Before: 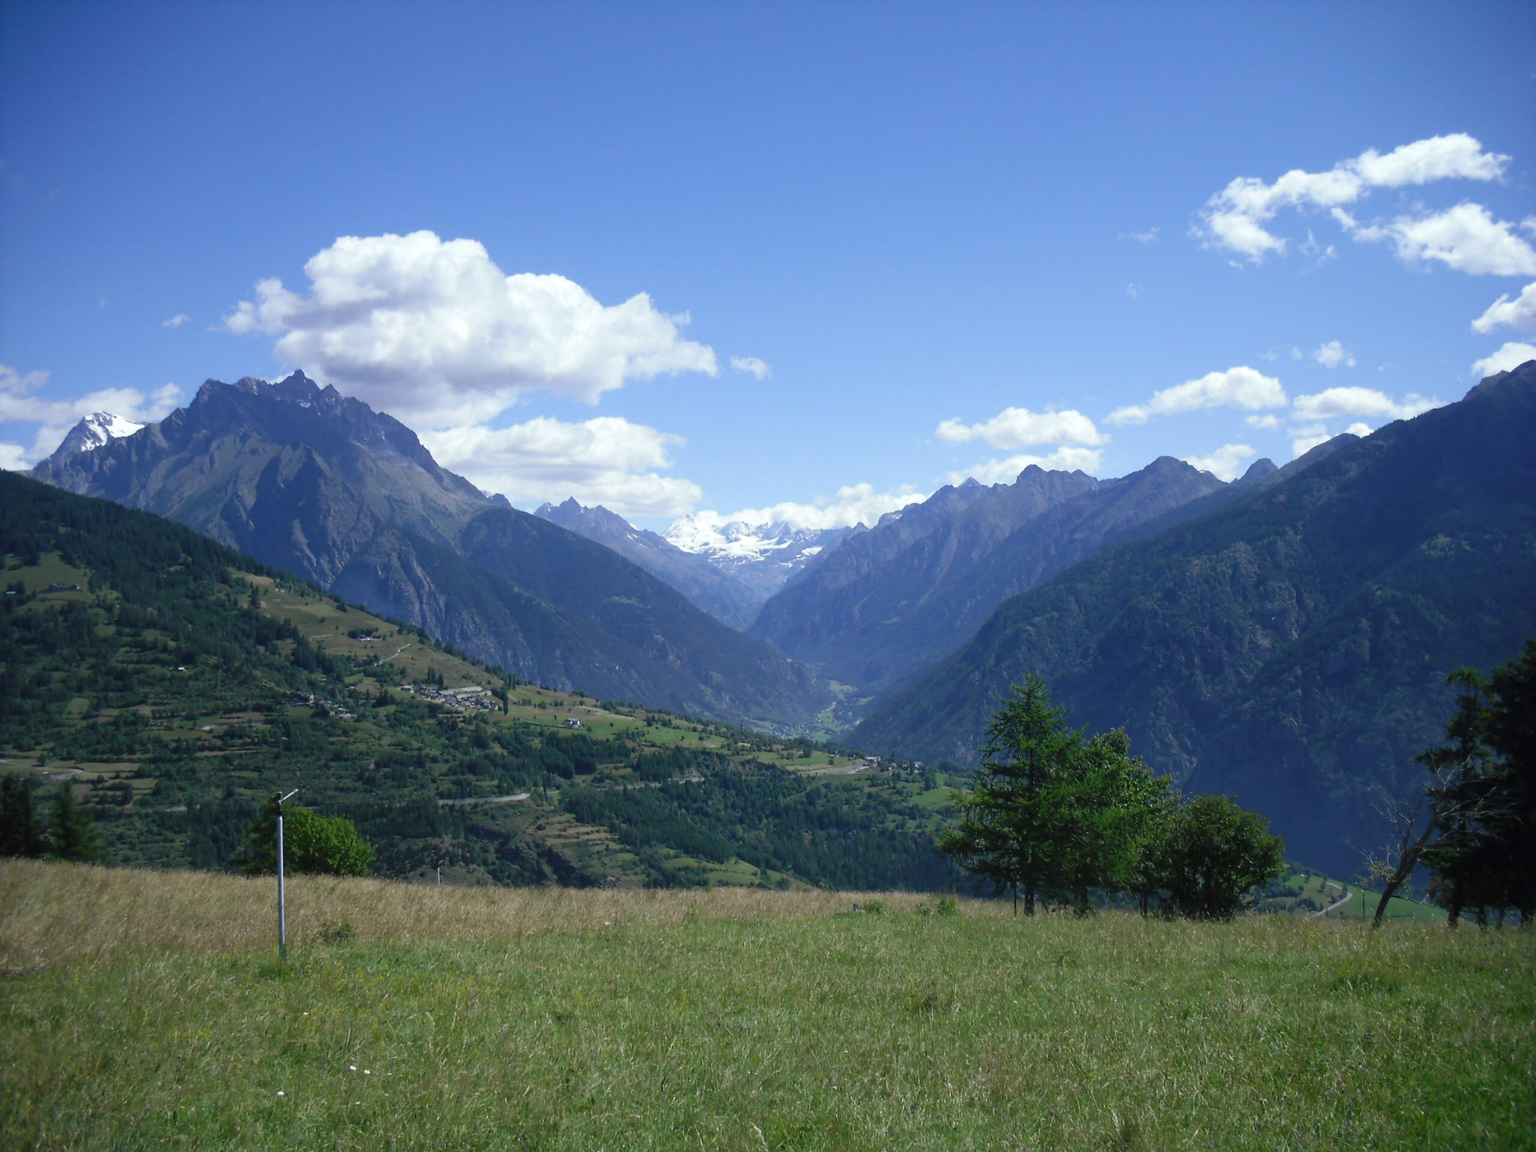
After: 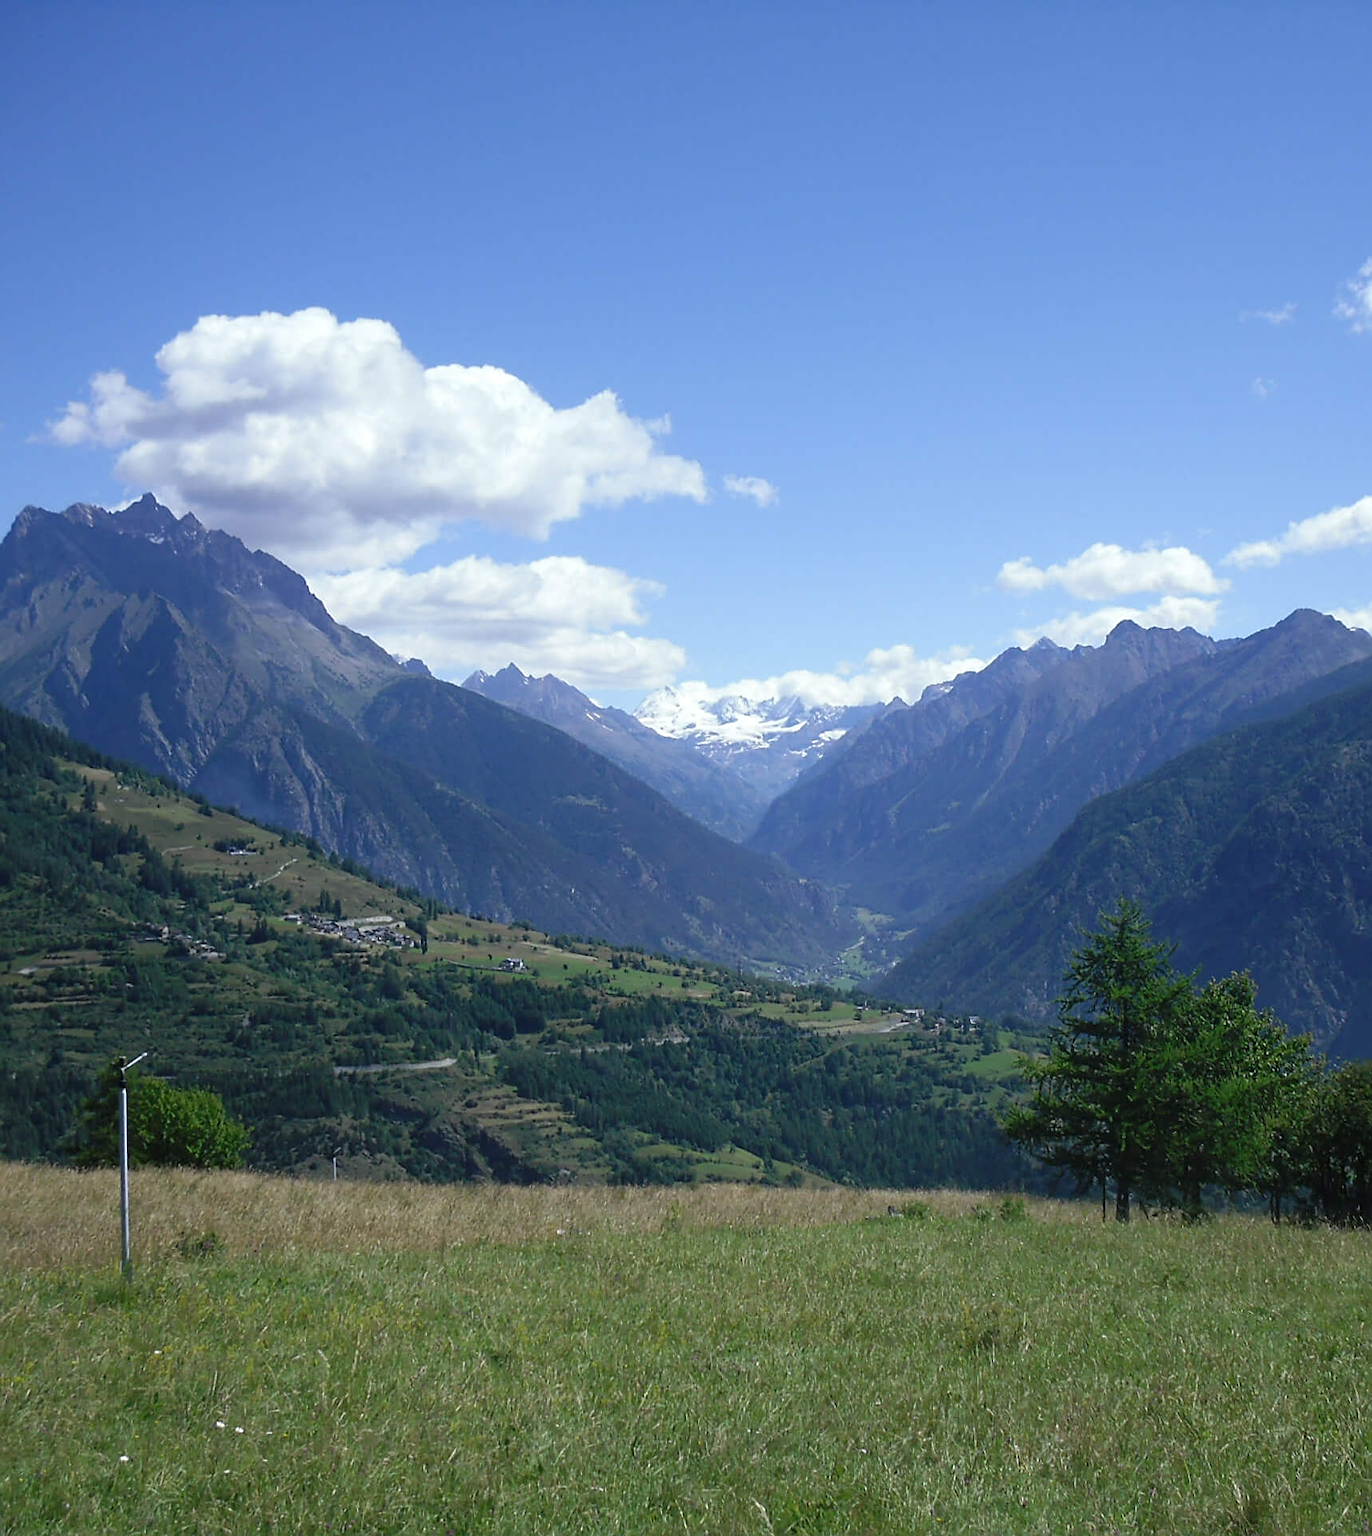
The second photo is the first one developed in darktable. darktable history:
crop and rotate: left 12.252%, right 20.732%
sharpen: on, module defaults
